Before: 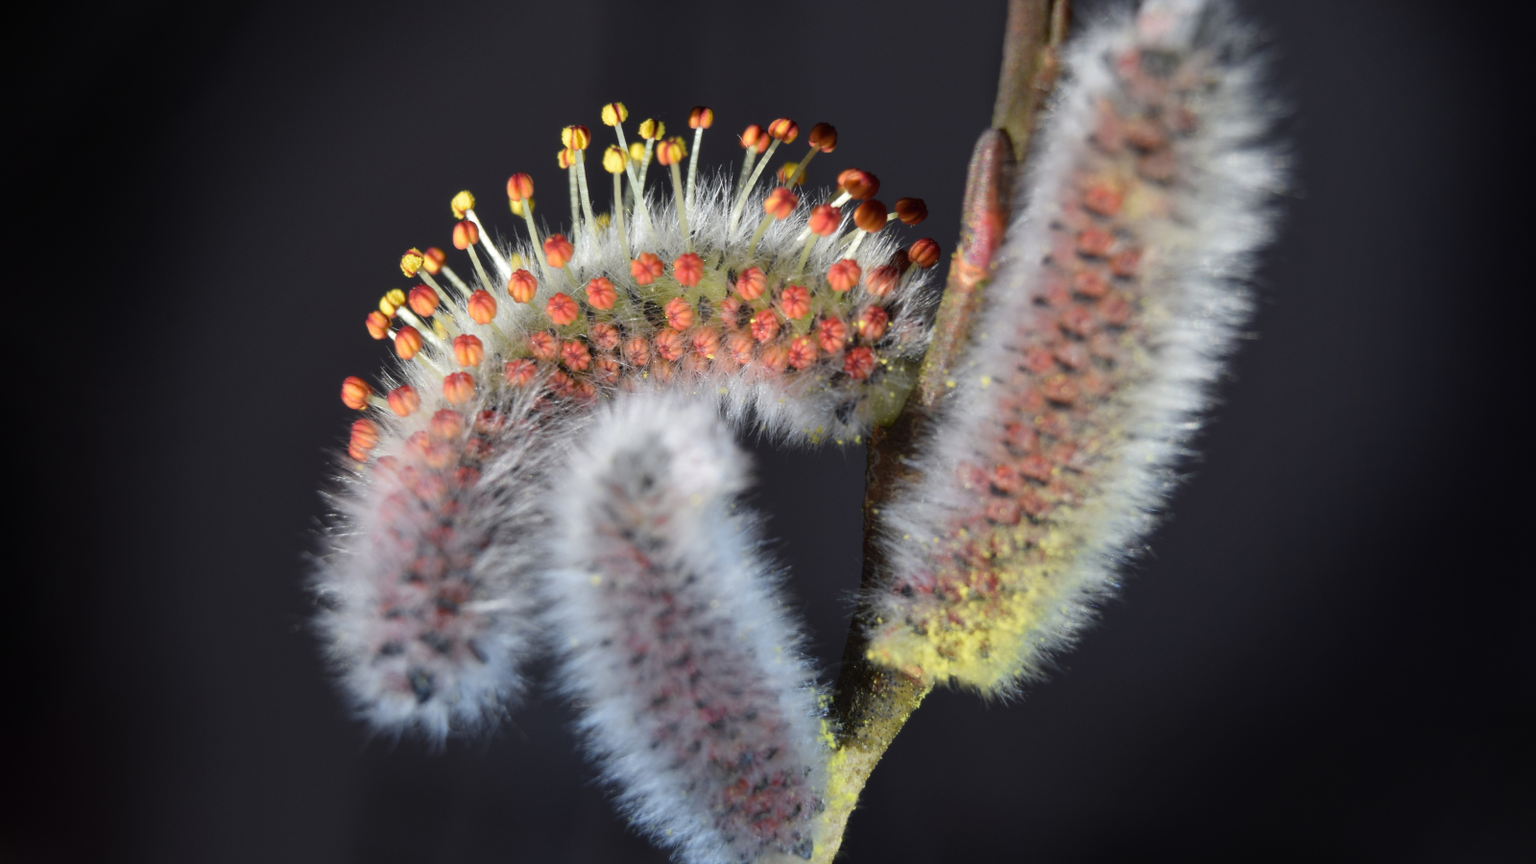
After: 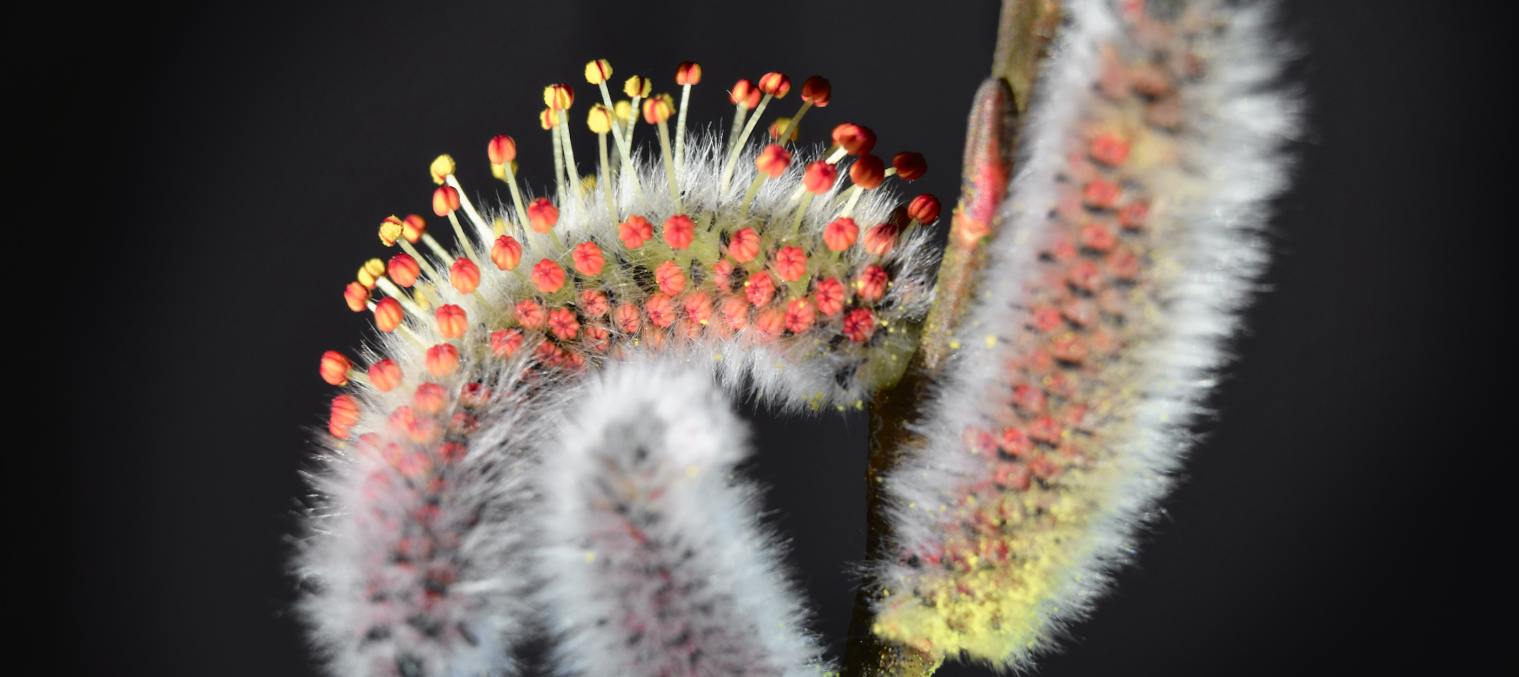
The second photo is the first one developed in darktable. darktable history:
rotate and perspective: rotation -1.24°, automatic cropping off
crop: left 2.737%, top 7.287%, right 3.421%, bottom 20.179%
tone curve: curves: ch0 [(0.003, 0.029) (0.037, 0.036) (0.149, 0.117) (0.297, 0.318) (0.422, 0.474) (0.531, 0.6) (0.743, 0.809) (0.889, 0.941) (1, 0.98)]; ch1 [(0, 0) (0.305, 0.325) (0.453, 0.437) (0.482, 0.479) (0.501, 0.5) (0.506, 0.503) (0.564, 0.578) (0.587, 0.625) (0.666, 0.727) (1, 1)]; ch2 [(0, 0) (0.323, 0.277) (0.408, 0.399) (0.45, 0.48) (0.499, 0.502) (0.512, 0.523) (0.57, 0.595) (0.653, 0.671) (0.768, 0.744) (1, 1)], color space Lab, independent channels, preserve colors none
